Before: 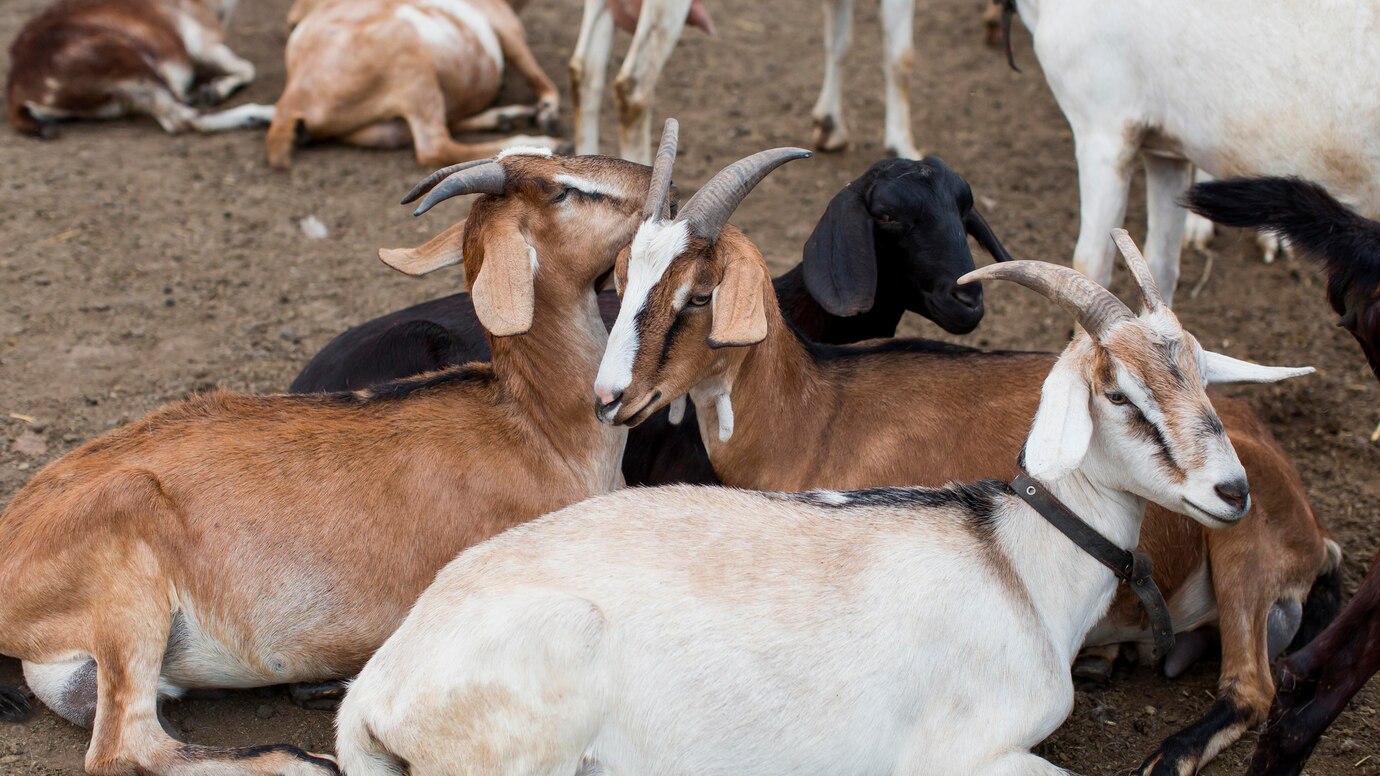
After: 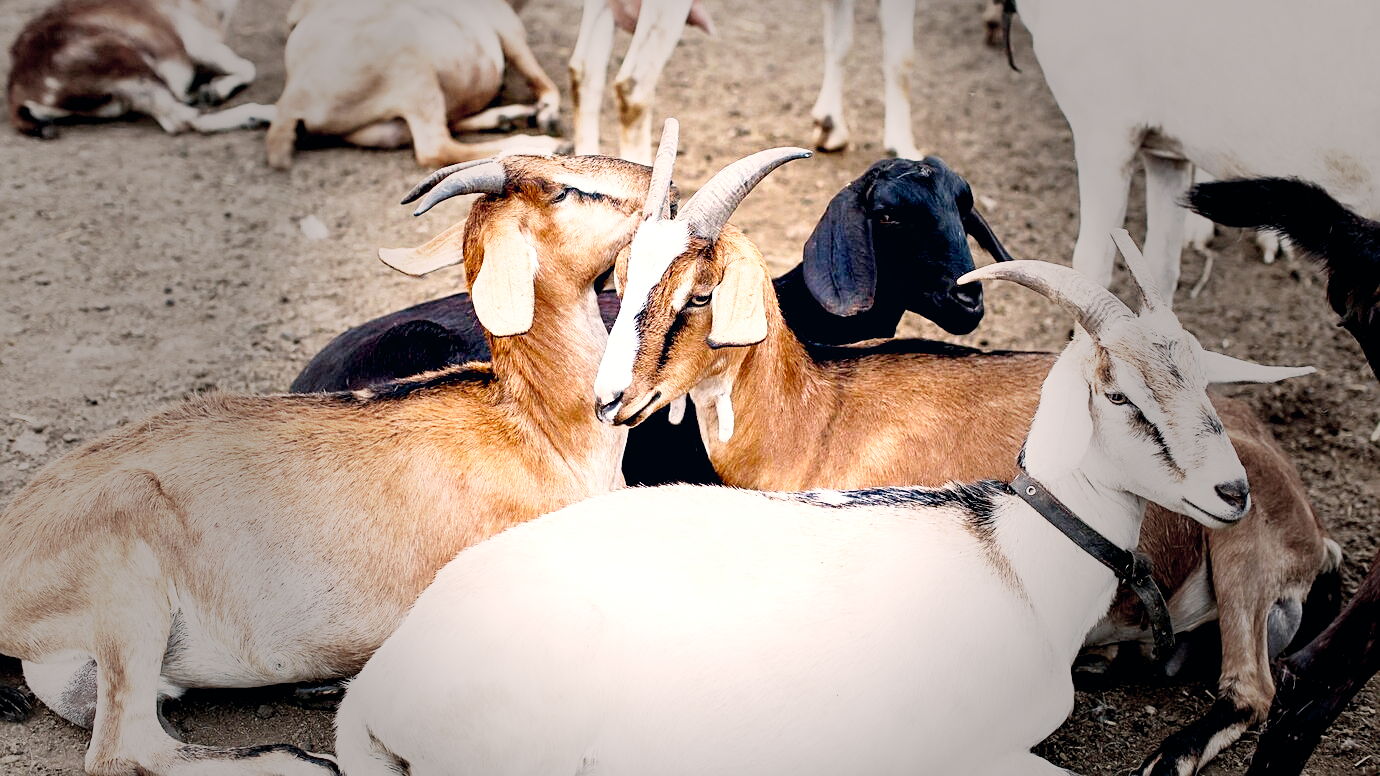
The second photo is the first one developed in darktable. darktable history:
sharpen: on, module defaults
color correction: highlights a* 5.38, highlights b* 5.3, shadows a* -4.26, shadows b* -5.11
exposure: black level correction 0.011, exposure 1.088 EV, compensate exposure bias true, compensate highlight preservation false
vignetting: fall-off start 31.28%, fall-off radius 34.64%, brightness -0.575
base curve: curves: ch0 [(0, 0) (0.005, 0.002) (0.15, 0.3) (0.4, 0.7) (0.75, 0.95) (1, 1)], preserve colors none
